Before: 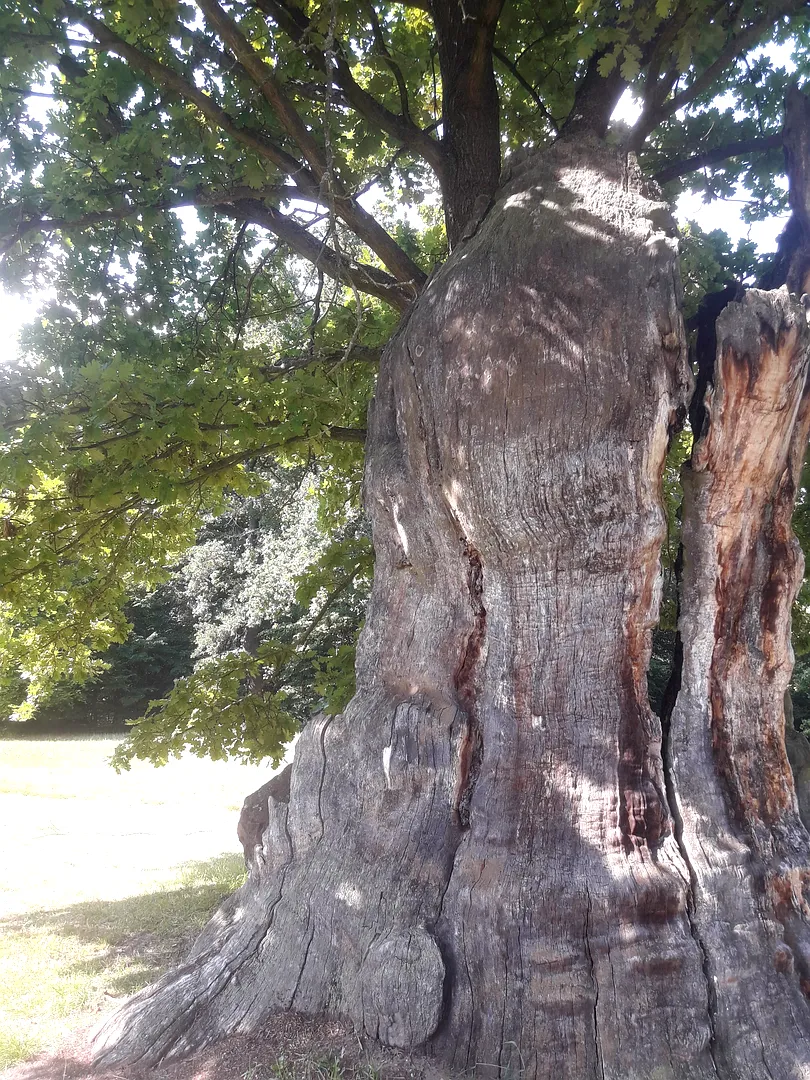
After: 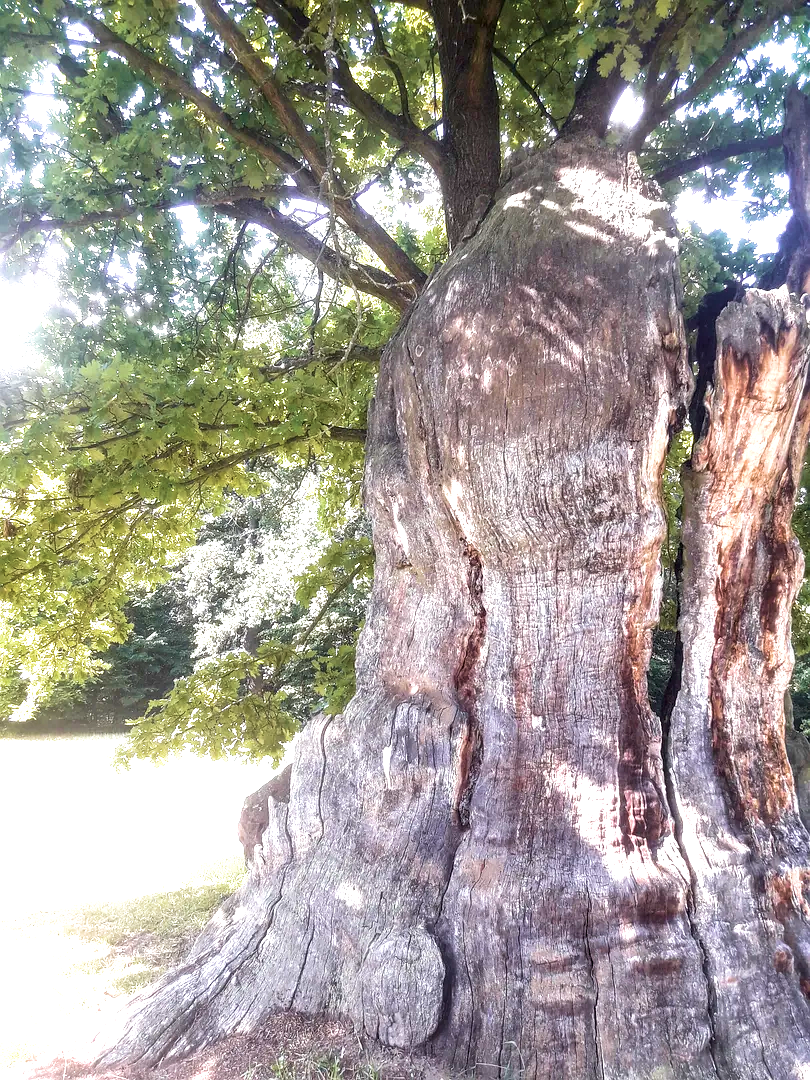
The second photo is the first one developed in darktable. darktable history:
local contrast: detail 130%
exposure: black level correction 0.001, exposure 1 EV, compensate highlight preservation false
velvia: strength 75%
contrast brightness saturation: contrast 0.1, saturation -0.36
